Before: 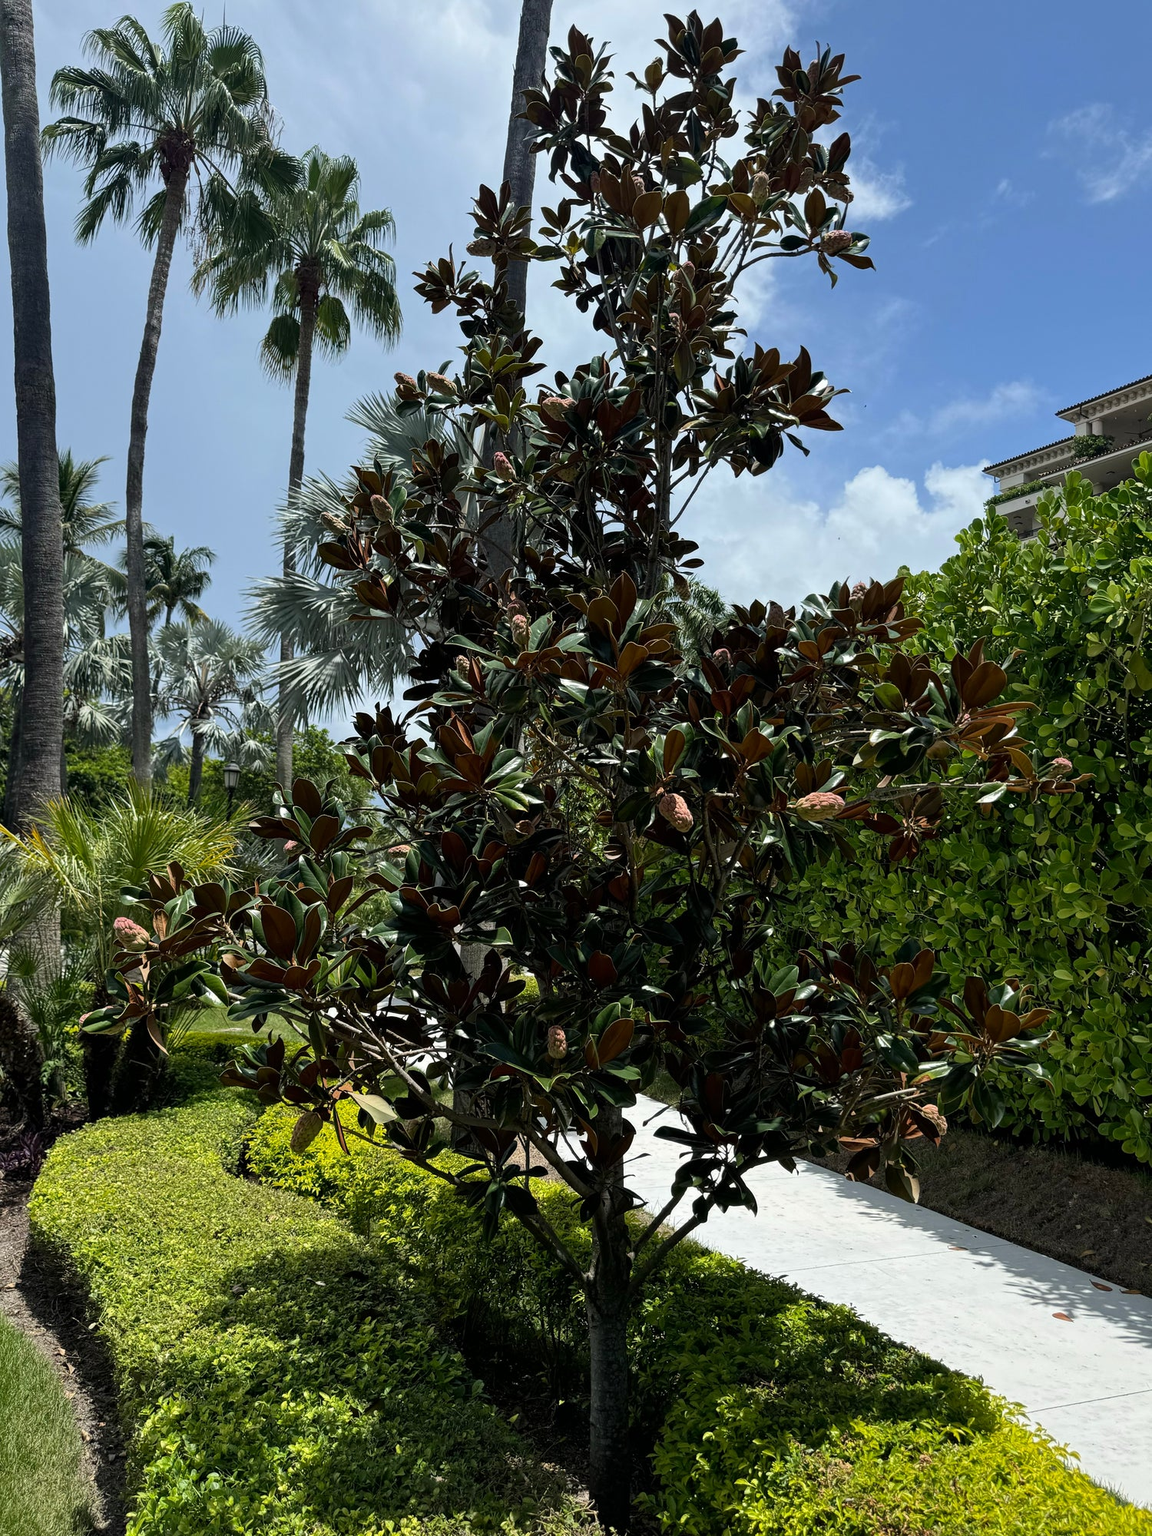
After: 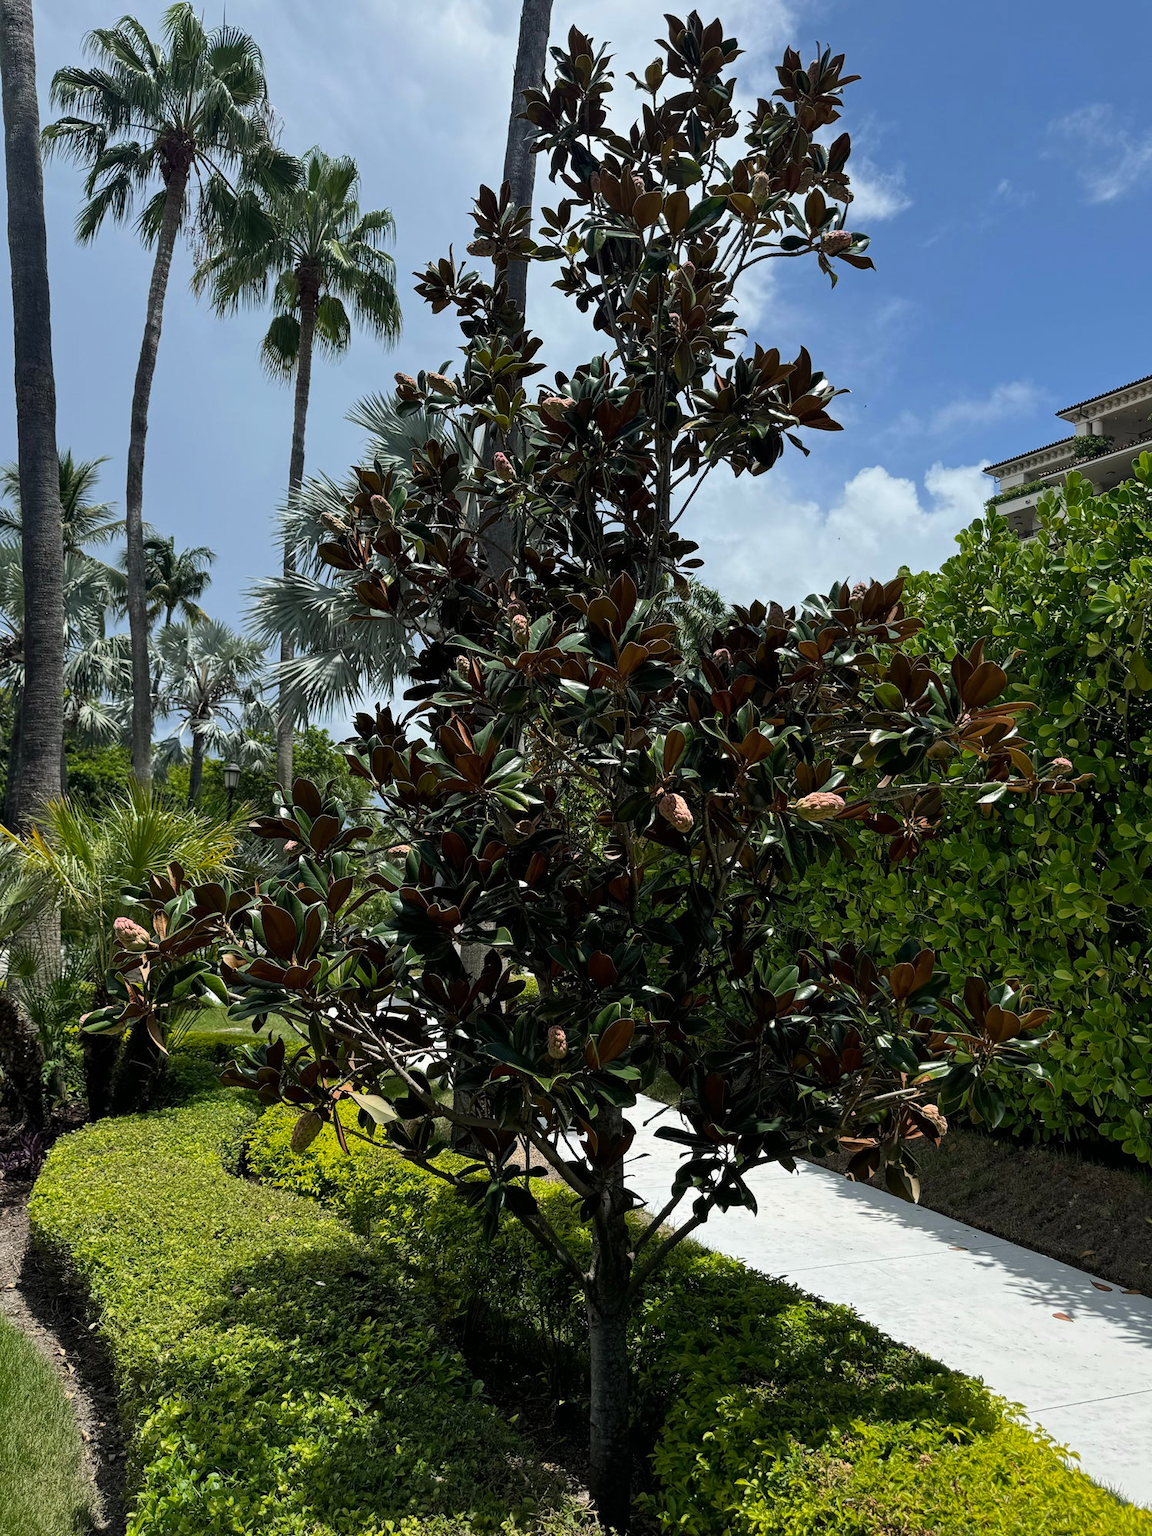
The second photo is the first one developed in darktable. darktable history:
color zones: curves: ch0 [(0, 0.465) (0.092, 0.596) (0.289, 0.464) (0.429, 0.453) (0.571, 0.464) (0.714, 0.455) (0.857, 0.462) (1, 0.465)]
